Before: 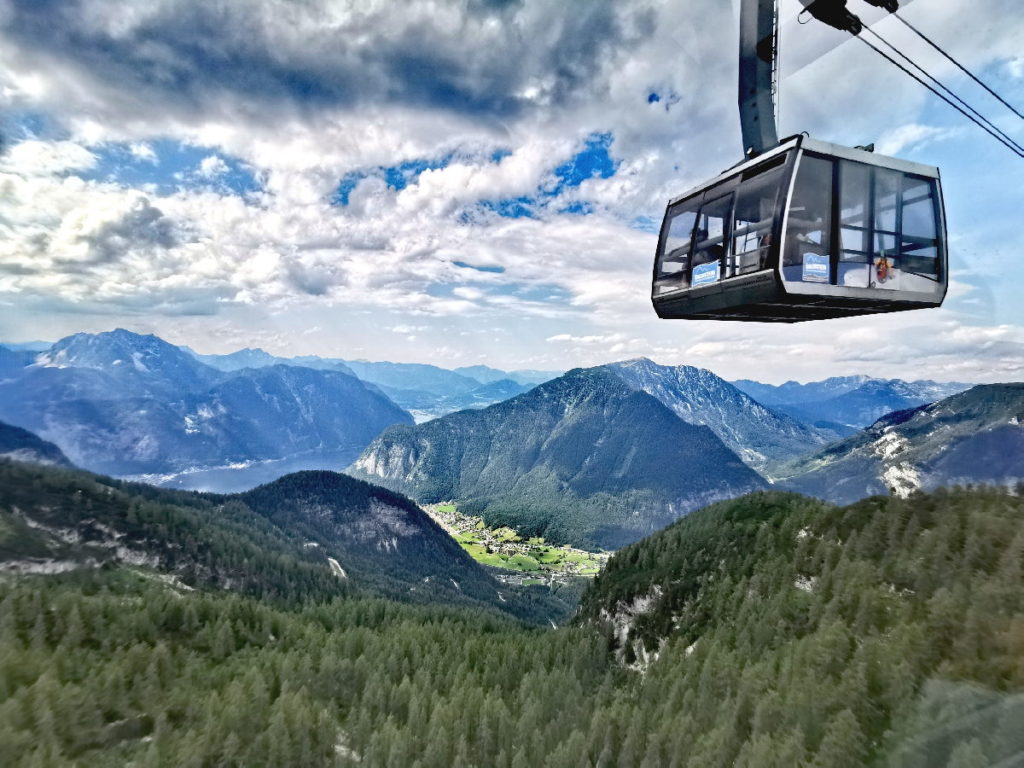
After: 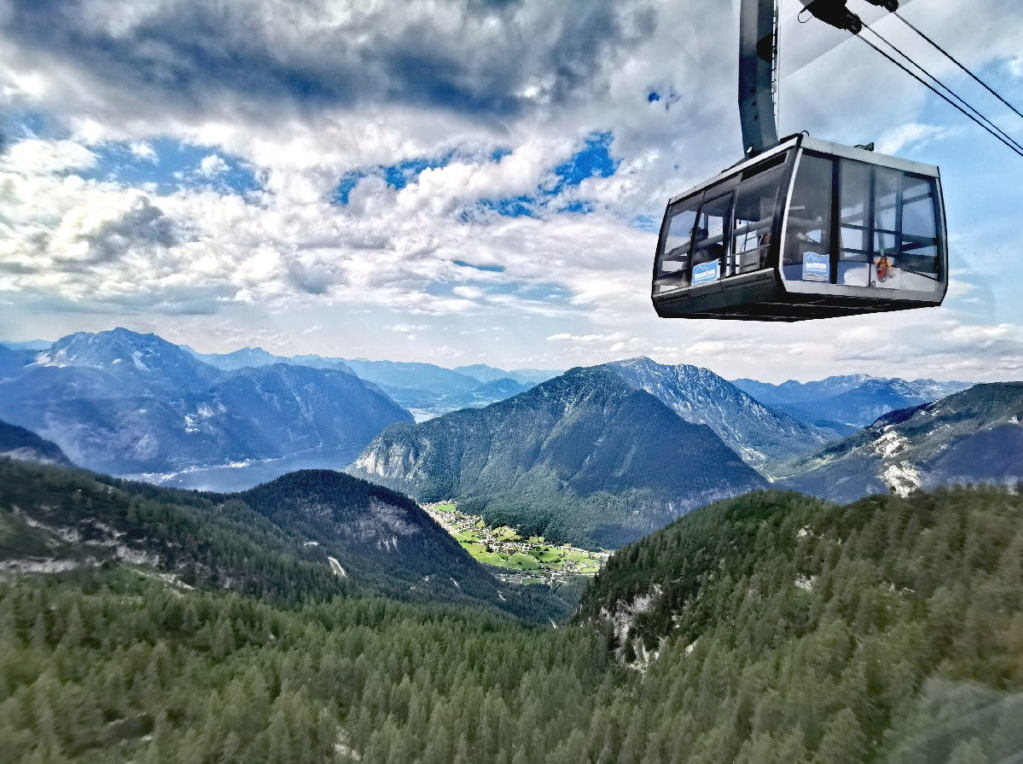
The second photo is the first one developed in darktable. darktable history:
crop: top 0.197%, bottom 0.204%
